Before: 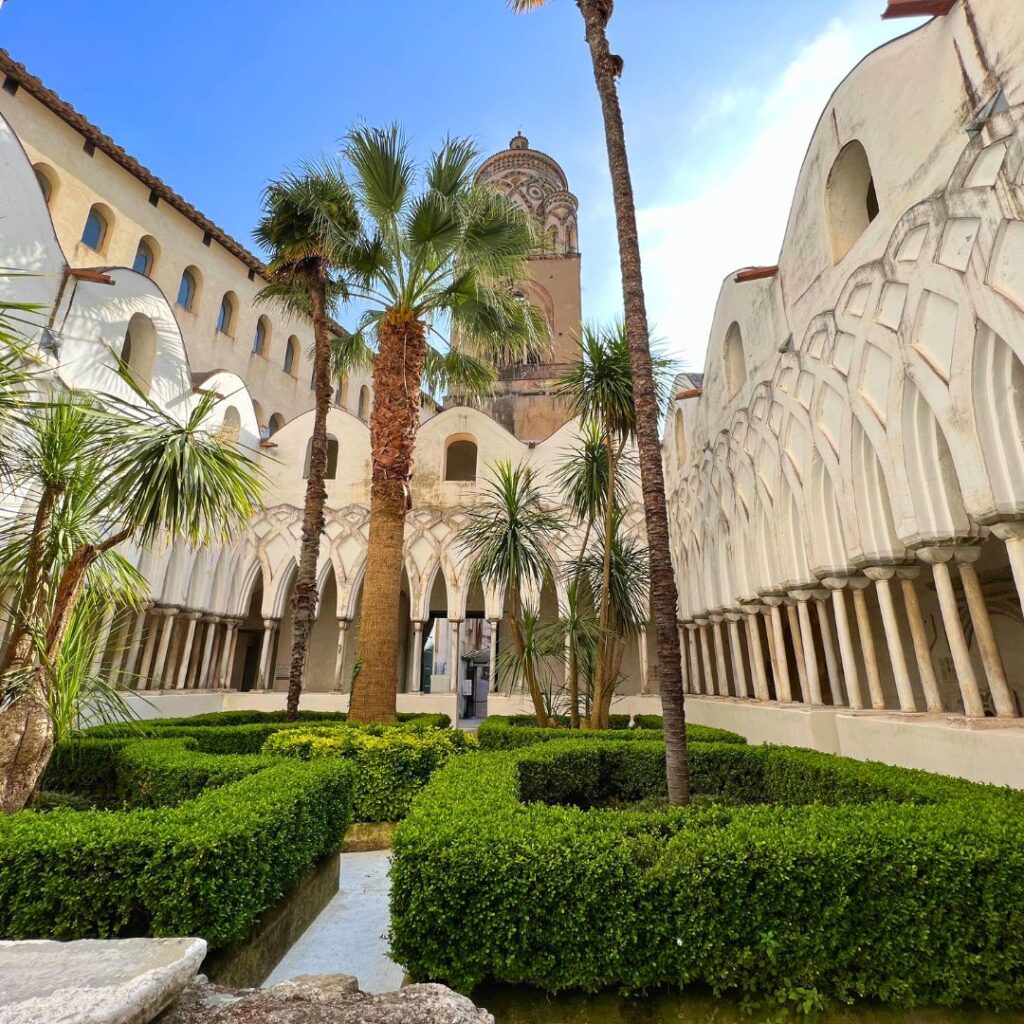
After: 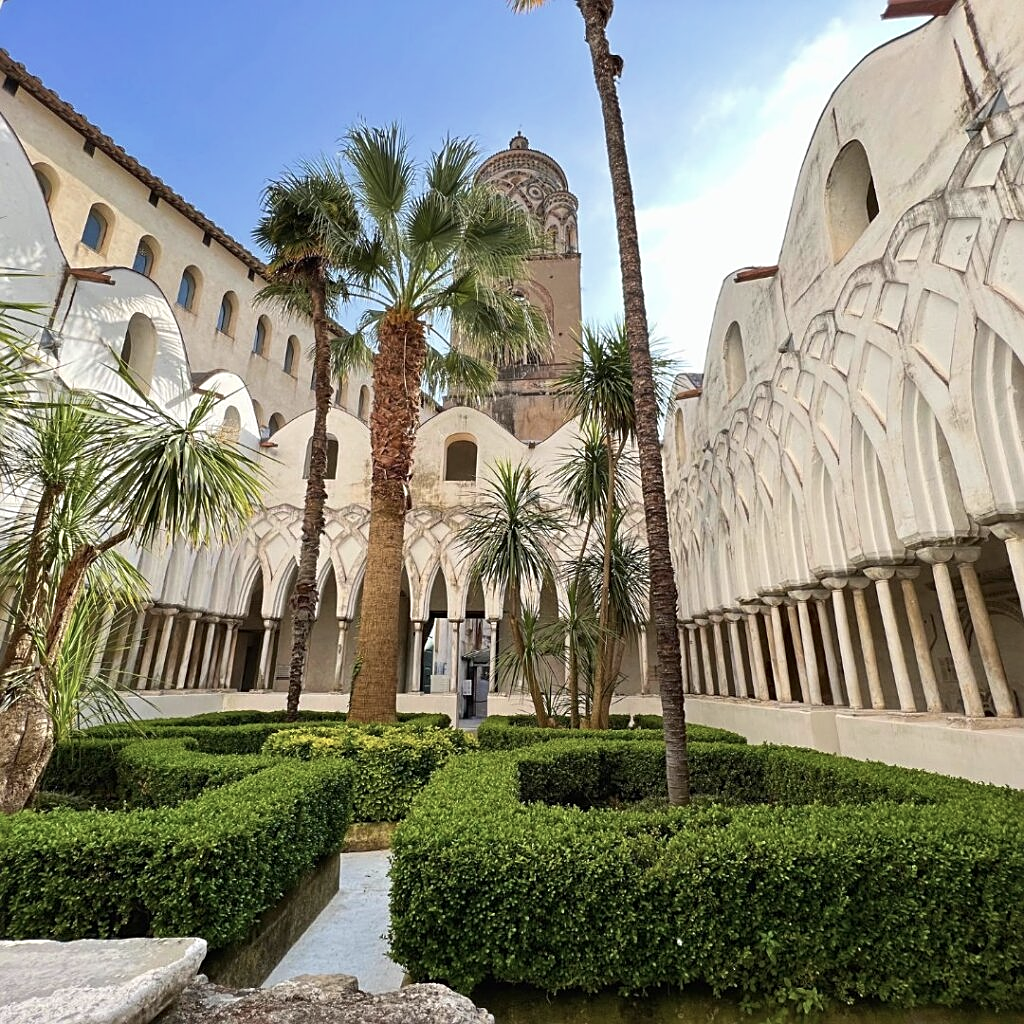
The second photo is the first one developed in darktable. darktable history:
sharpen: on, module defaults
tone equalizer: on, module defaults
contrast brightness saturation: contrast 0.06, brightness -0.01, saturation -0.23
